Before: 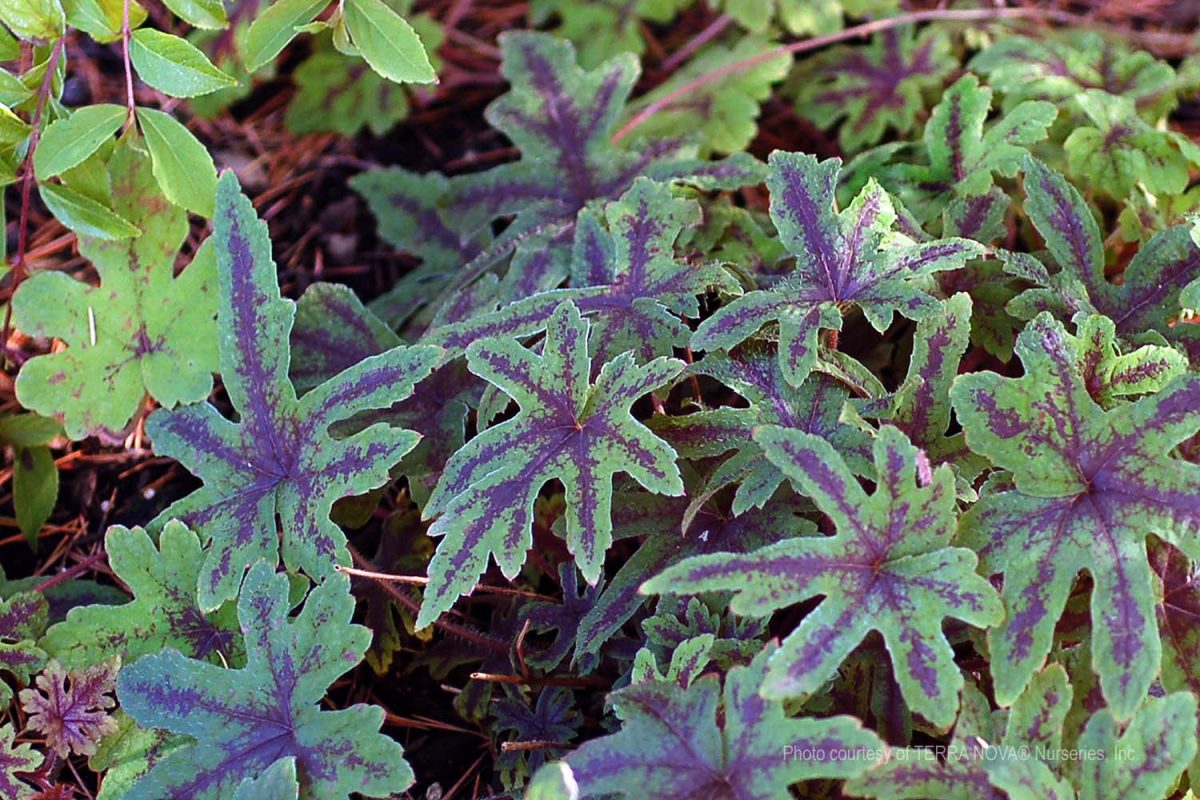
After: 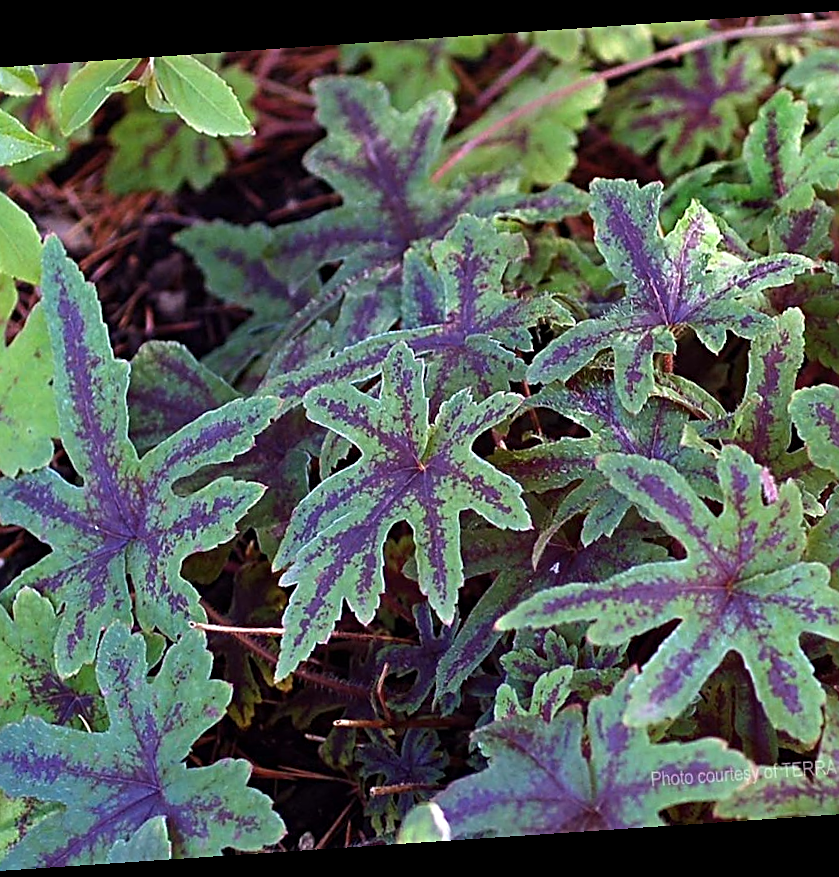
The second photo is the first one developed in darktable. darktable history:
sharpen: radius 2.767
crop and rotate: left 15.055%, right 18.278%
rotate and perspective: rotation -4.2°, shear 0.006, automatic cropping off
